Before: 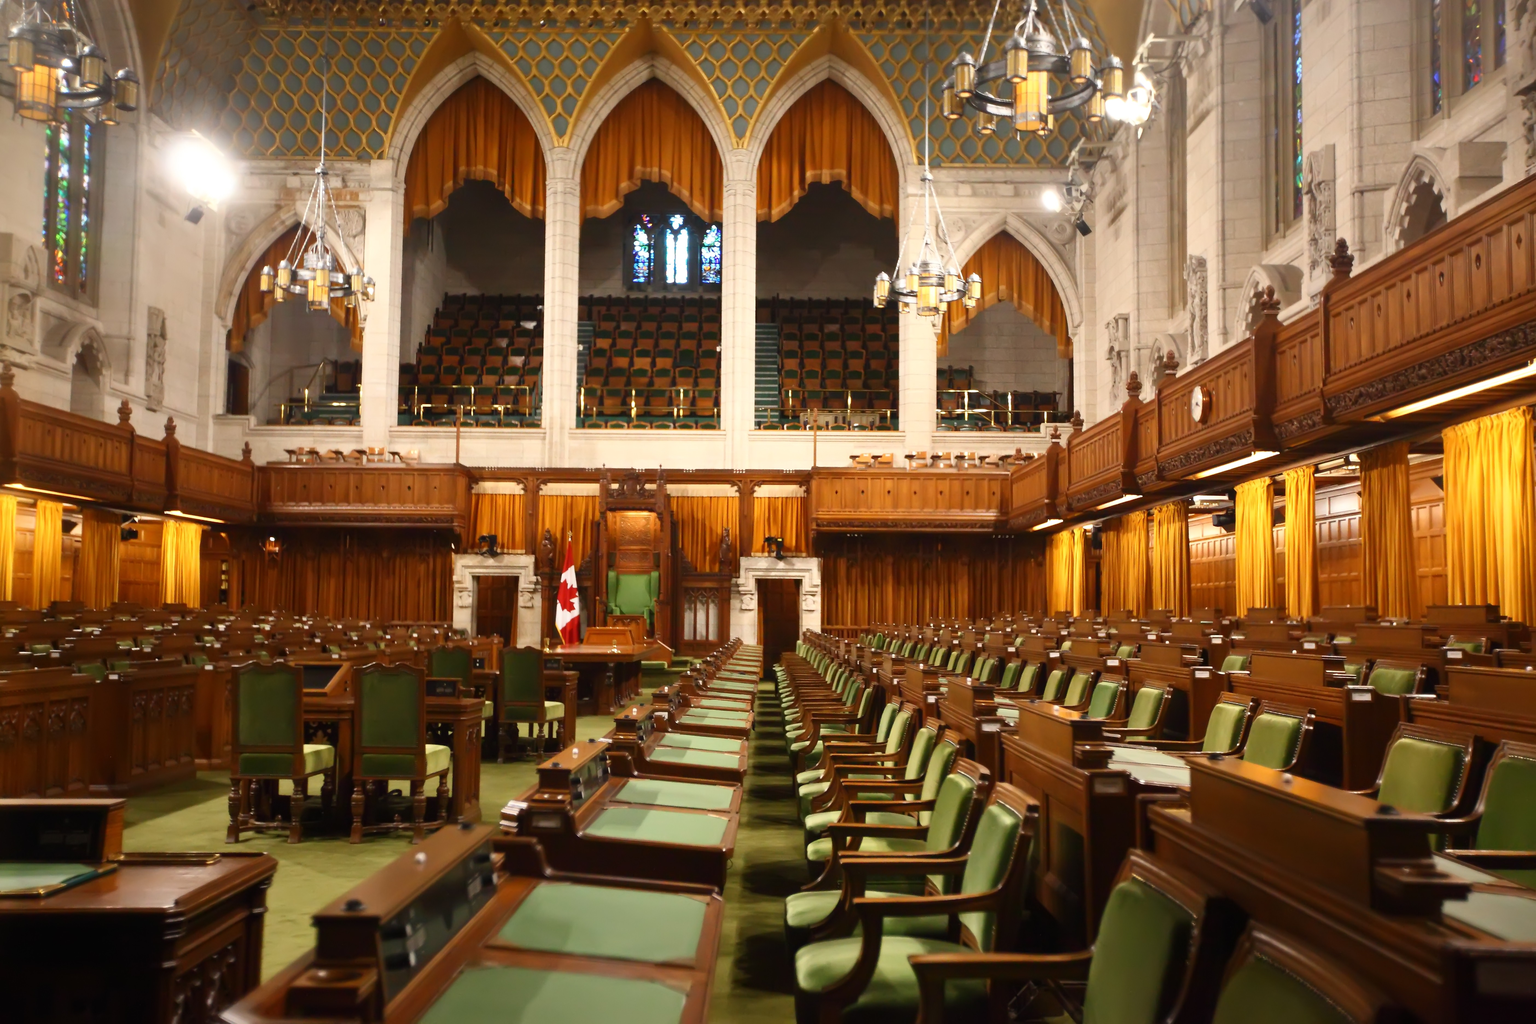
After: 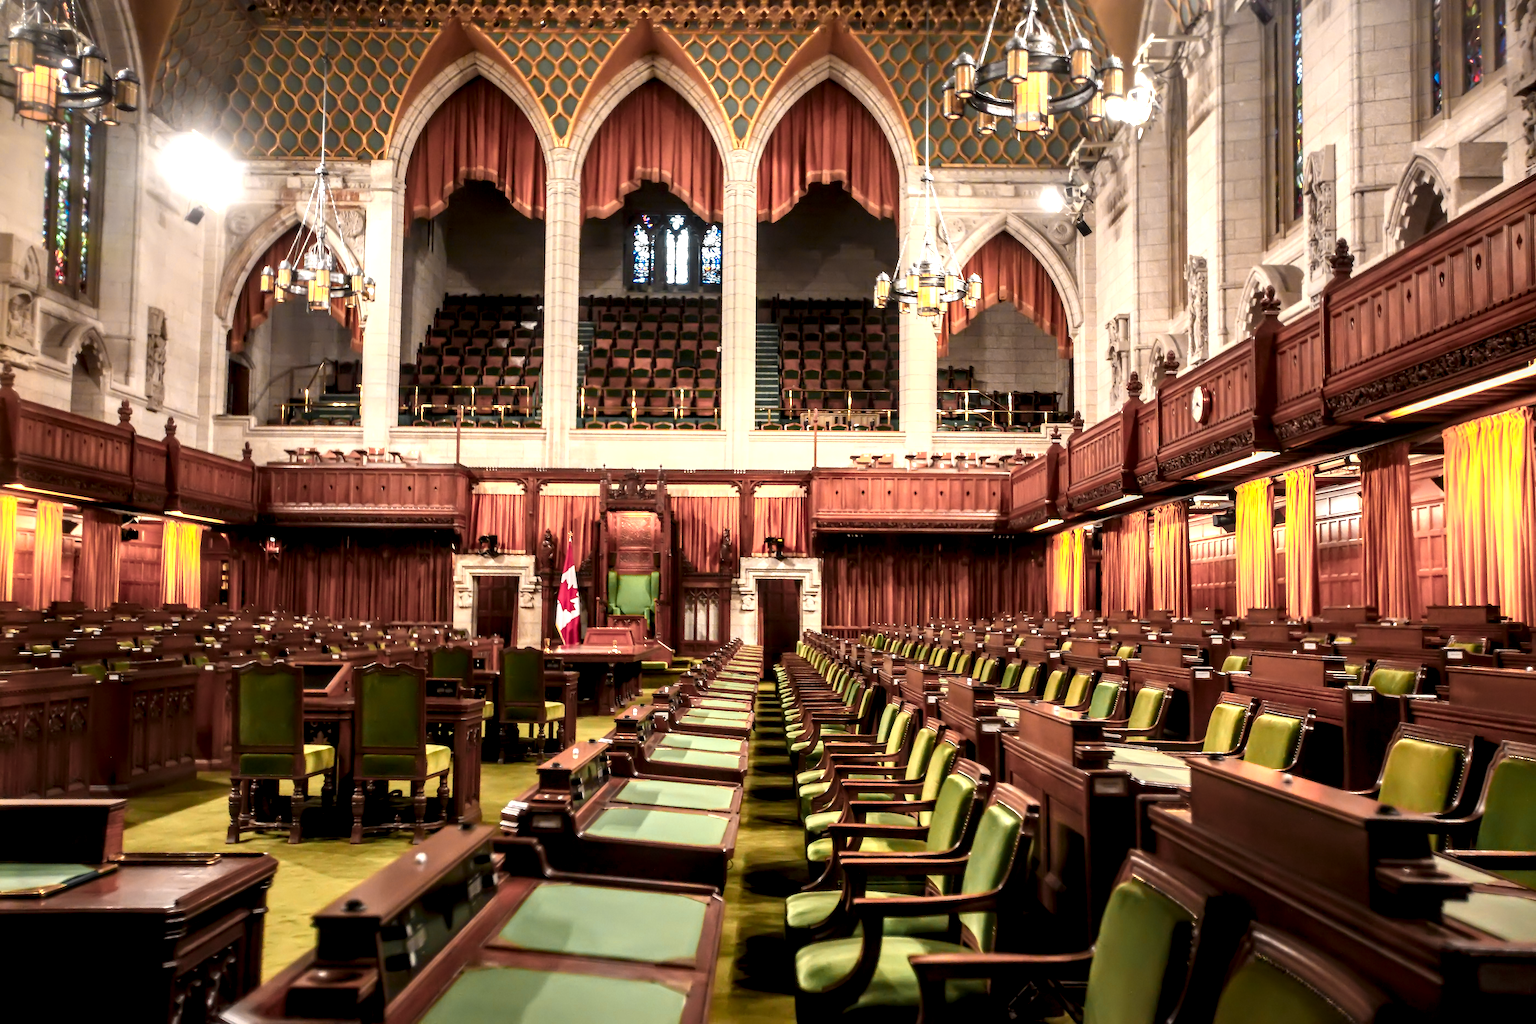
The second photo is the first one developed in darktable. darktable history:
levels: black 0.028%, levels [0, 0.51, 1]
color zones: curves: ch0 [(0.257, 0.558) (0.75, 0.565)]; ch1 [(0.004, 0.857) (0.14, 0.416) (0.257, 0.695) (0.442, 0.032) (0.736, 0.266) (0.891, 0.741)]; ch2 [(0, 0.623) (0.112, 0.436) (0.271, 0.474) (0.516, 0.64) (0.743, 0.286)]
sharpen: radius 1.436, amount 0.414, threshold 1.497
local contrast: highlights 18%, detail 186%
